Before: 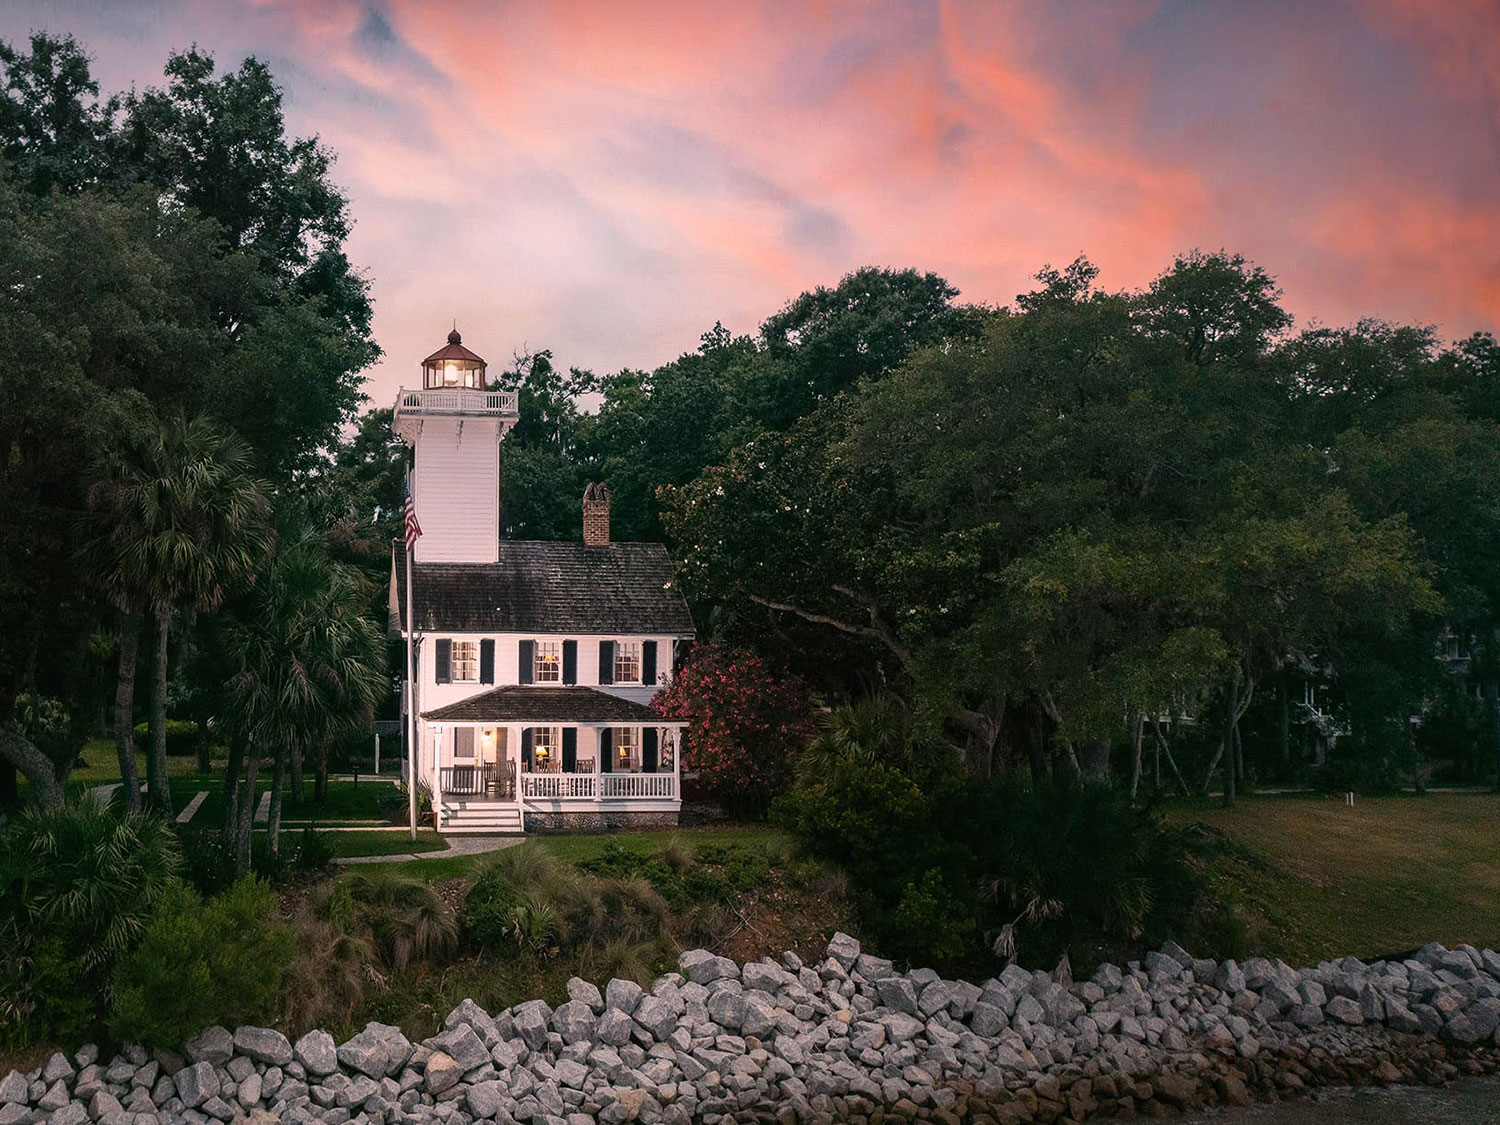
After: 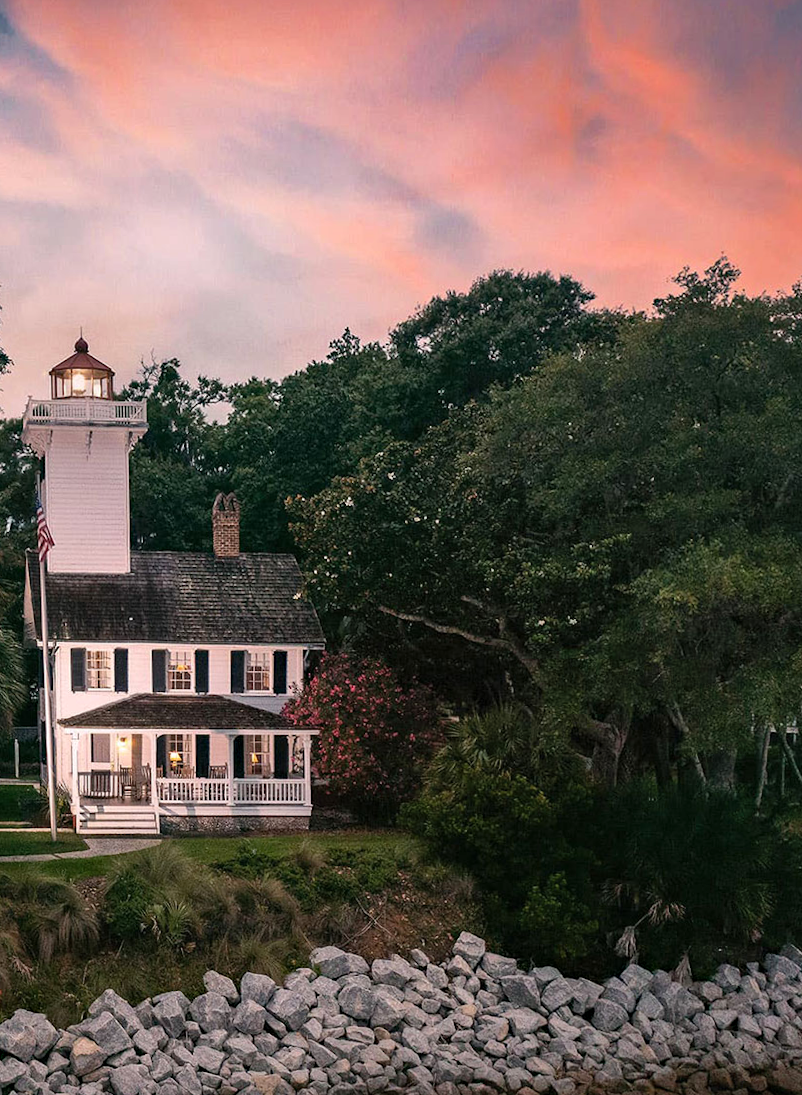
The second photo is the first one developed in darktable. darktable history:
shadows and highlights: shadows 37.27, highlights -28.18, soften with gaussian
rotate and perspective: rotation 0.074°, lens shift (vertical) 0.096, lens shift (horizontal) -0.041, crop left 0.043, crop right 0.952, crop top 0.024, crop bottom 0.979
crop and rotate: left 22.516%, right 21.234%
haze removal: compatibility mode true, adaptive false
